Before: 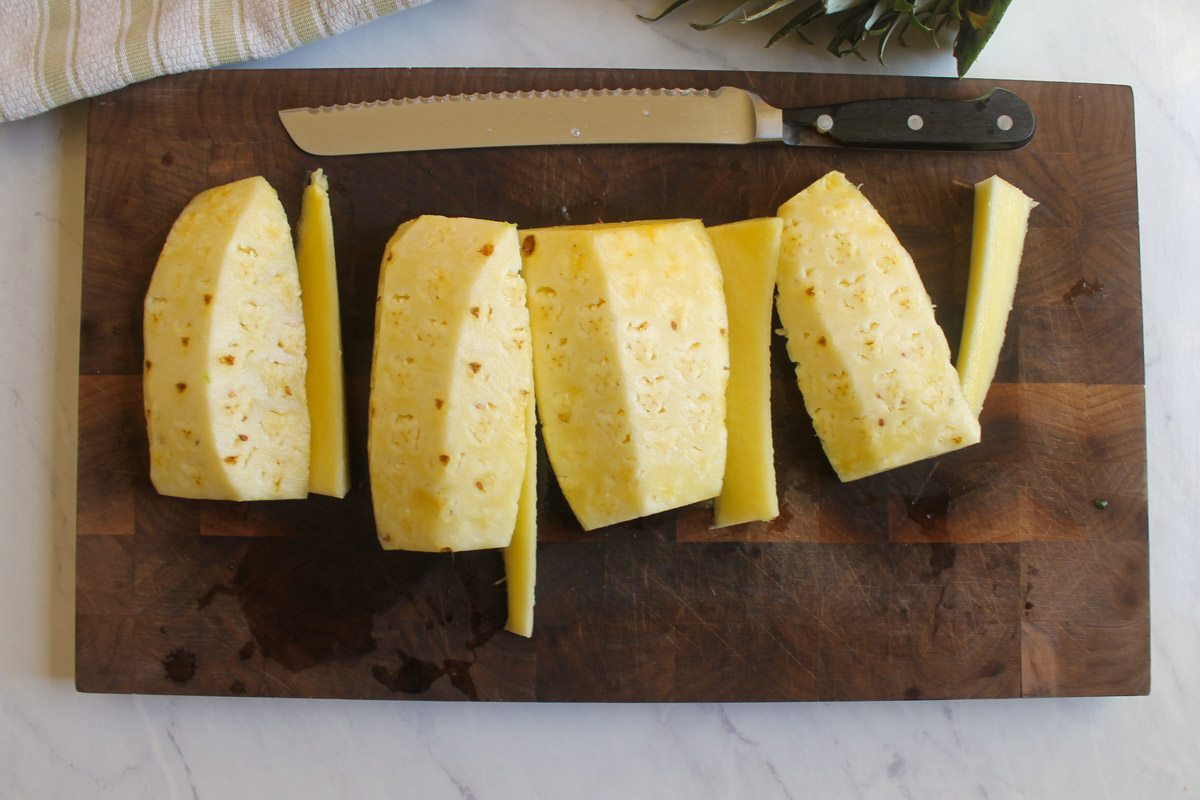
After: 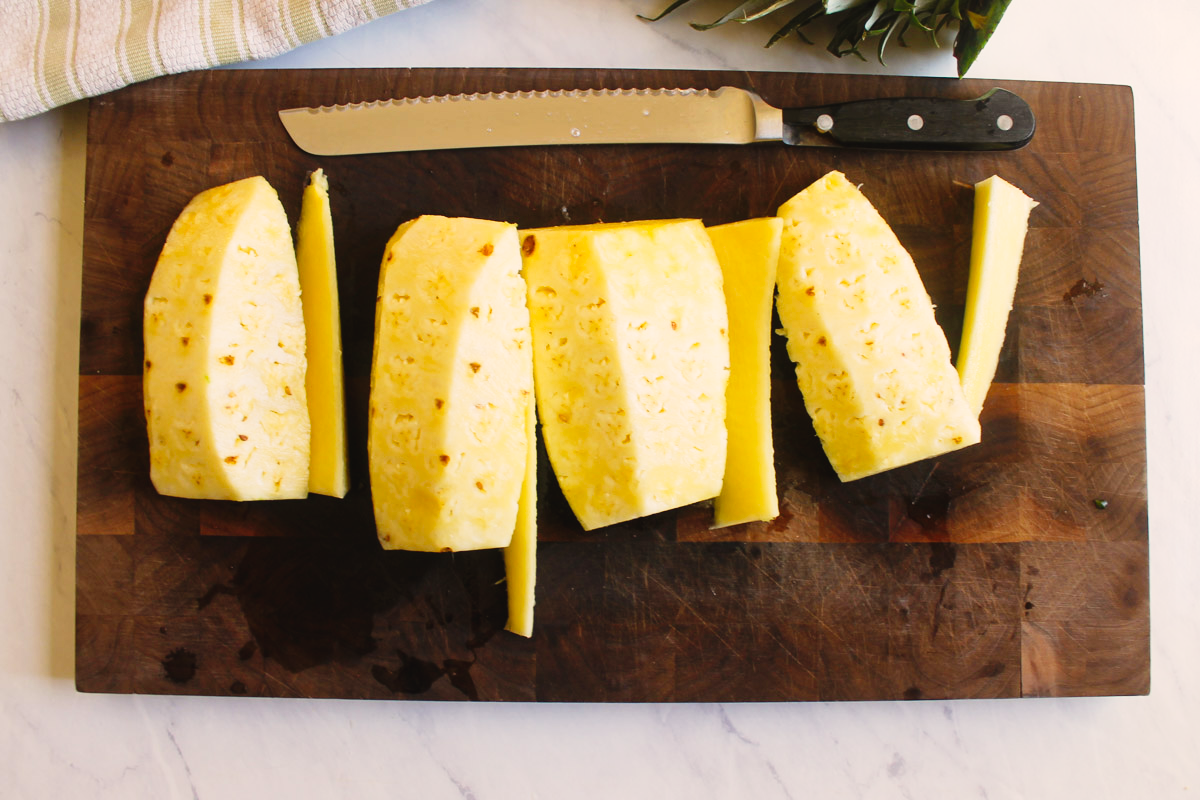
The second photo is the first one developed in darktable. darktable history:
color correction: highlights a* 3.87, highlights b* 5.12
tone curve: curves: ch0 [(0.003, 0.032) (0.037, 0.037) (0.149, 0.117) (0.297, 0.318) (0.41, 0.48) (0.541, 0.649) (0.722, 0.857) (0.875, 0.946) (1, 0.98)]; ch1 [(0, 0) (0.305, 0.325) (0.453, 0.437) (0.482, 0.474) (0.501, 0.498) (0.506, 0.503) (0.559, 0.576) (0.6, 0.635) (0.656, 0.707) (1, 1)]; ch2 [(0, 0) (0.323, 0.277) (0.408, 0.399) (0.45, 0.48) (0.499, 0.502) (0.515, 0.532) (0.573, 0.602) (0.653, 0.675) (0.75, 0.756) (1, 1)], preserve colors none
